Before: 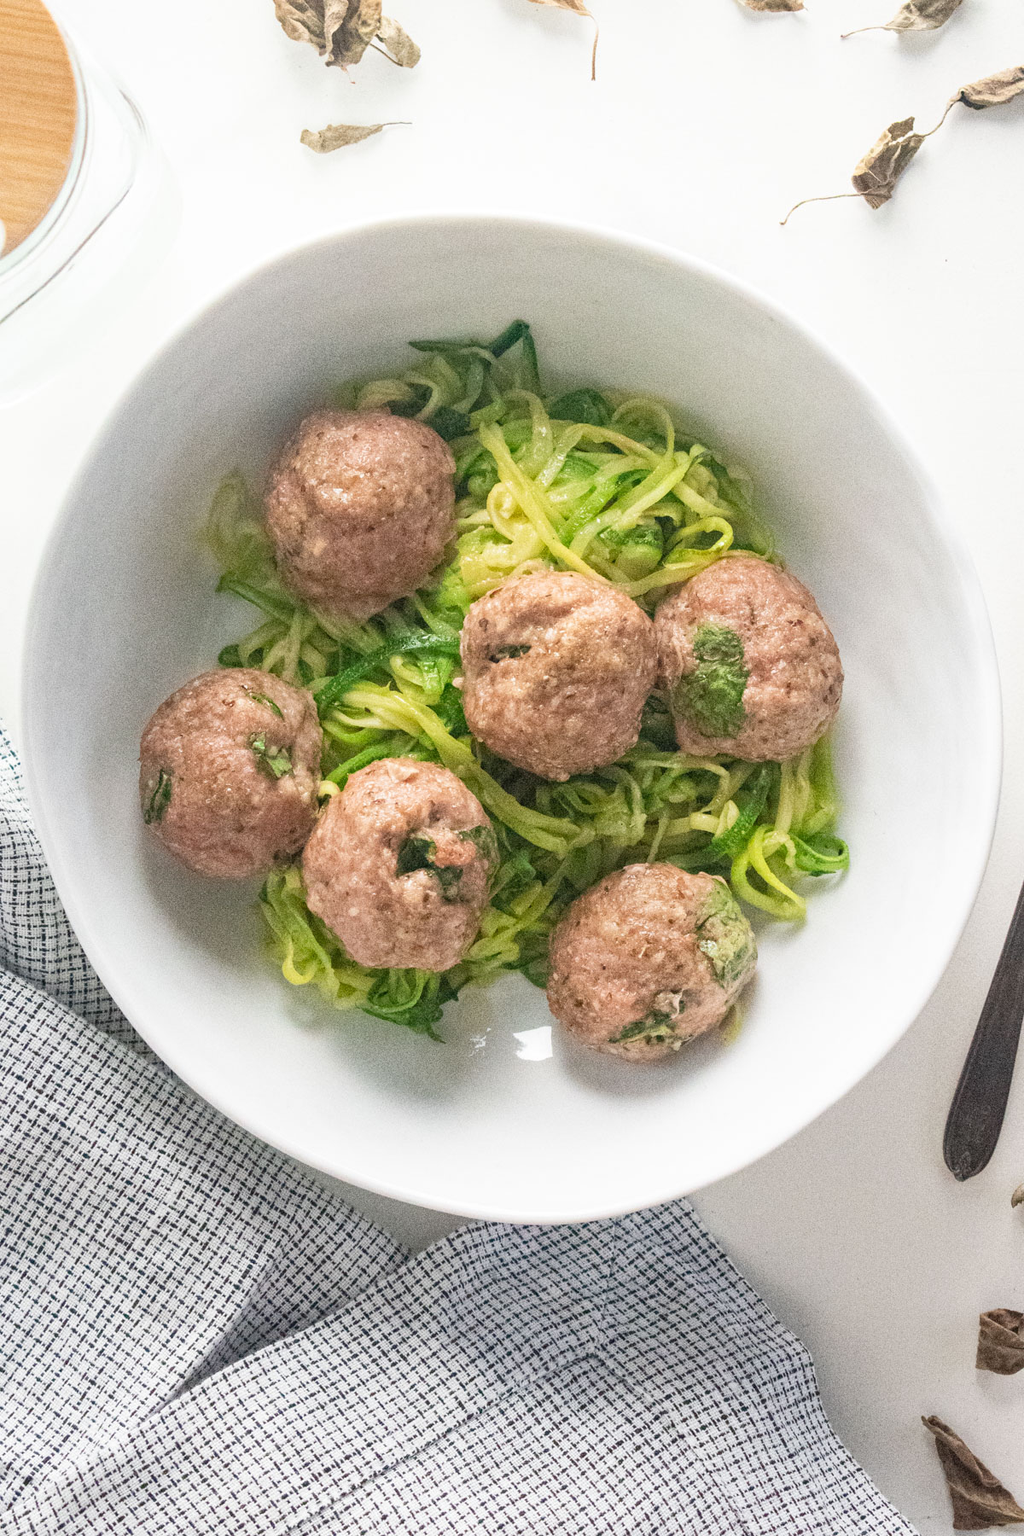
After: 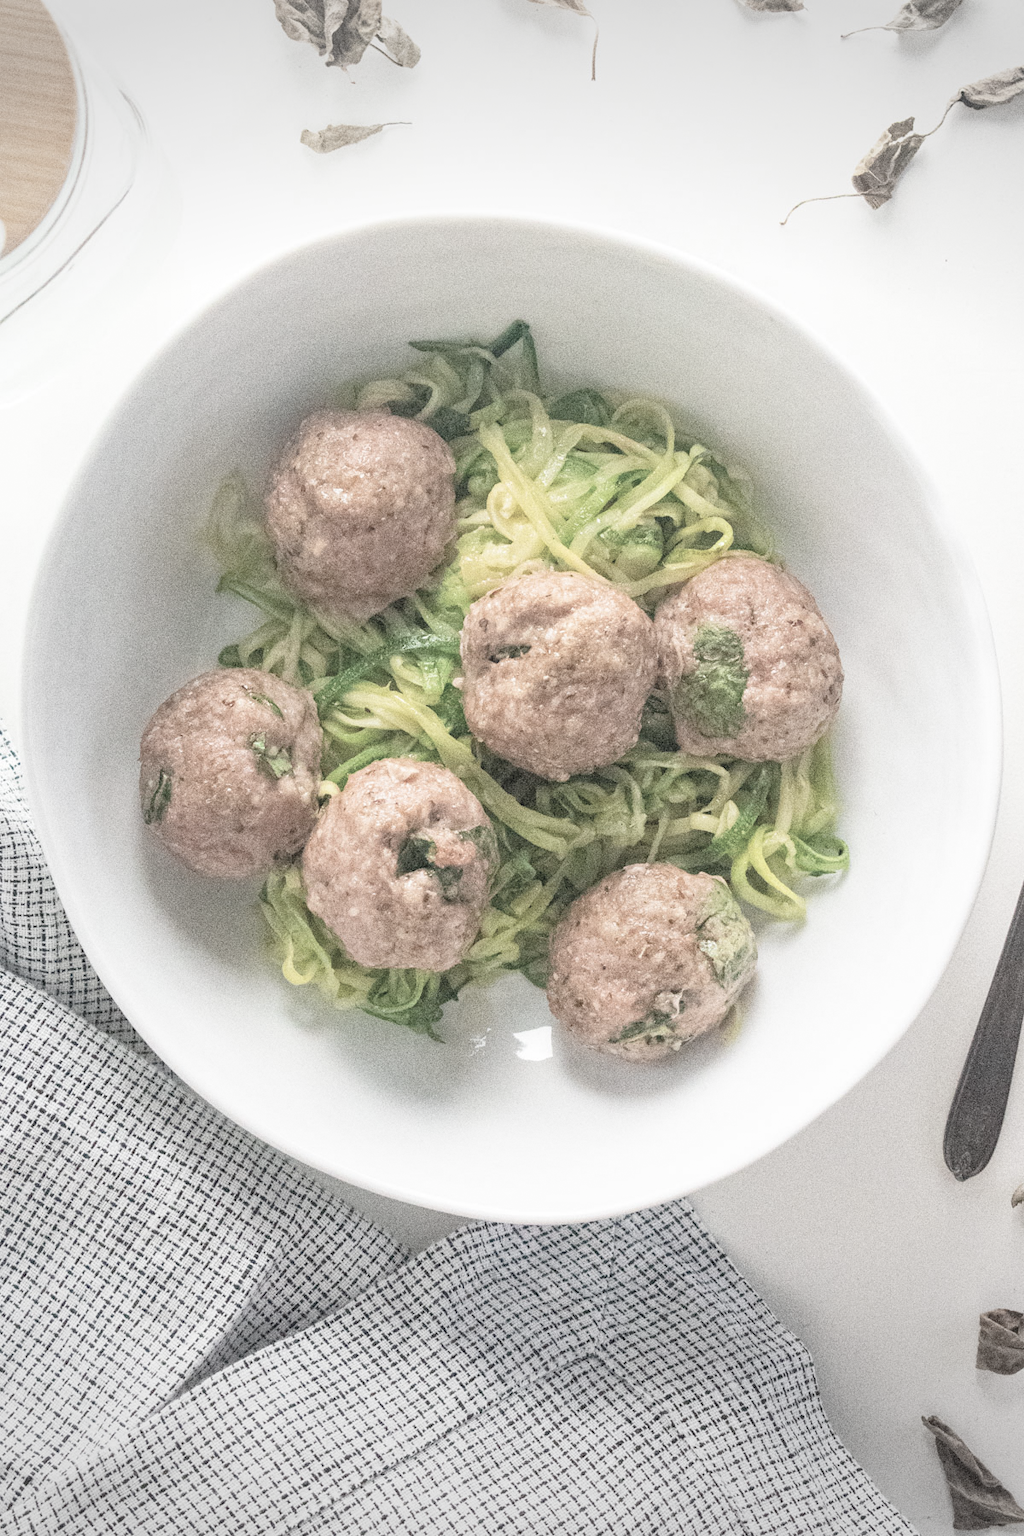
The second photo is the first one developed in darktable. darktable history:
vignetting: fall-off start 100%, brightness -0.282, width/height ratio 1.31
contrast brightness saturation: brightness 0.18, saturation -0.5
grain: coarseness 0.09 ISO
